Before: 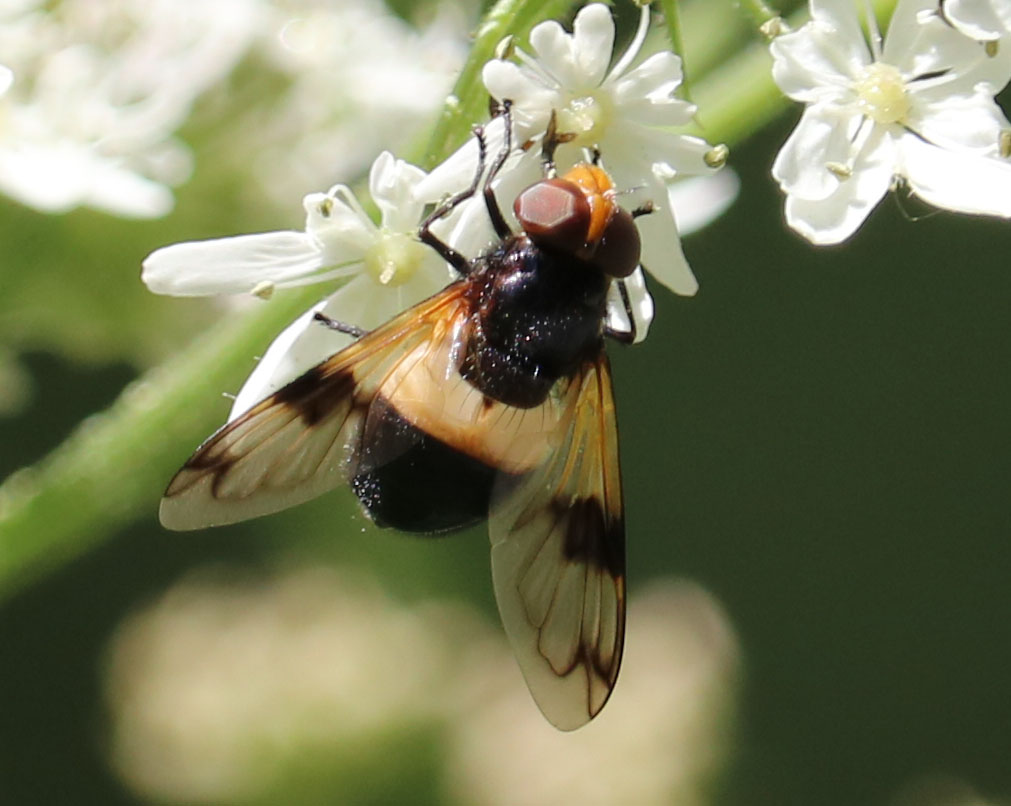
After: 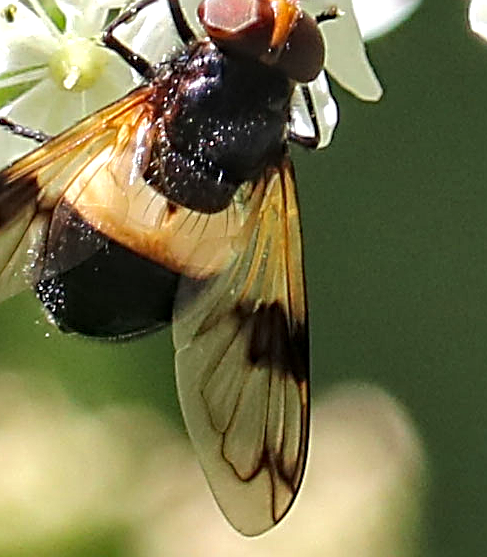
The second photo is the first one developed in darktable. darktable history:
crop: left 31.342%, top 24.303%, right 20.399%, bottom 6.514%
exposure: black level correction 0, exposure 0.499 EV, compensate highlight preservation false
shadows and highlights: shadows 48.6, highlights -42.34, soften with gaussian
sharpen: radius 3.008, amount 0.768
local contrast: on, module defaults
haze removal: compatibility mode true
